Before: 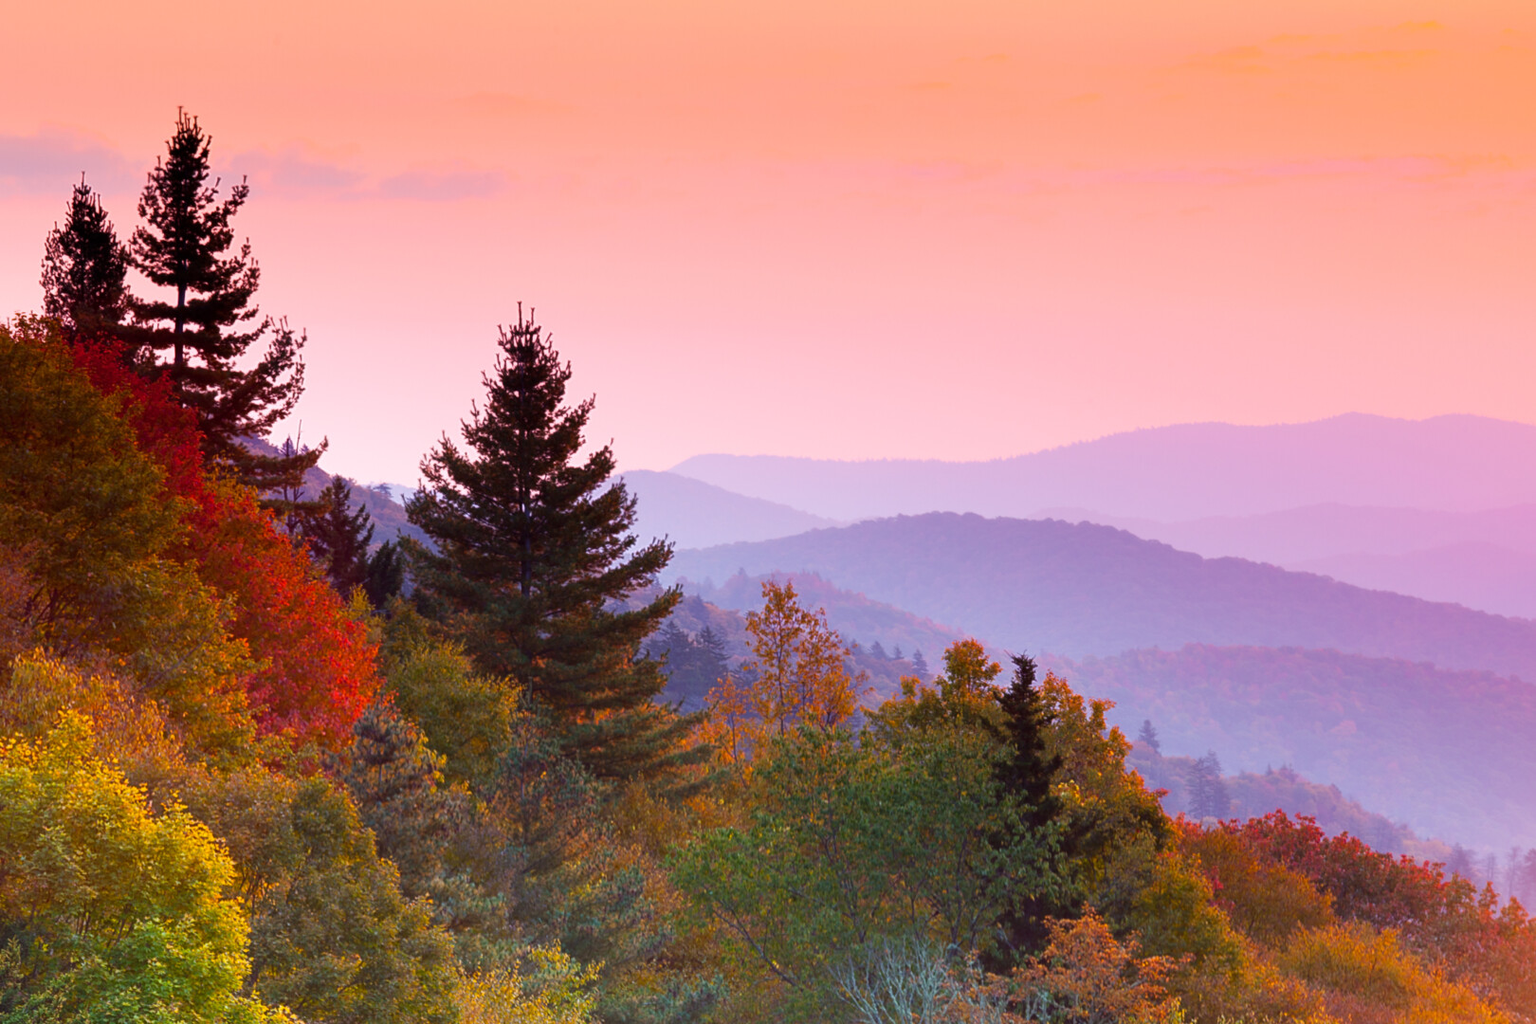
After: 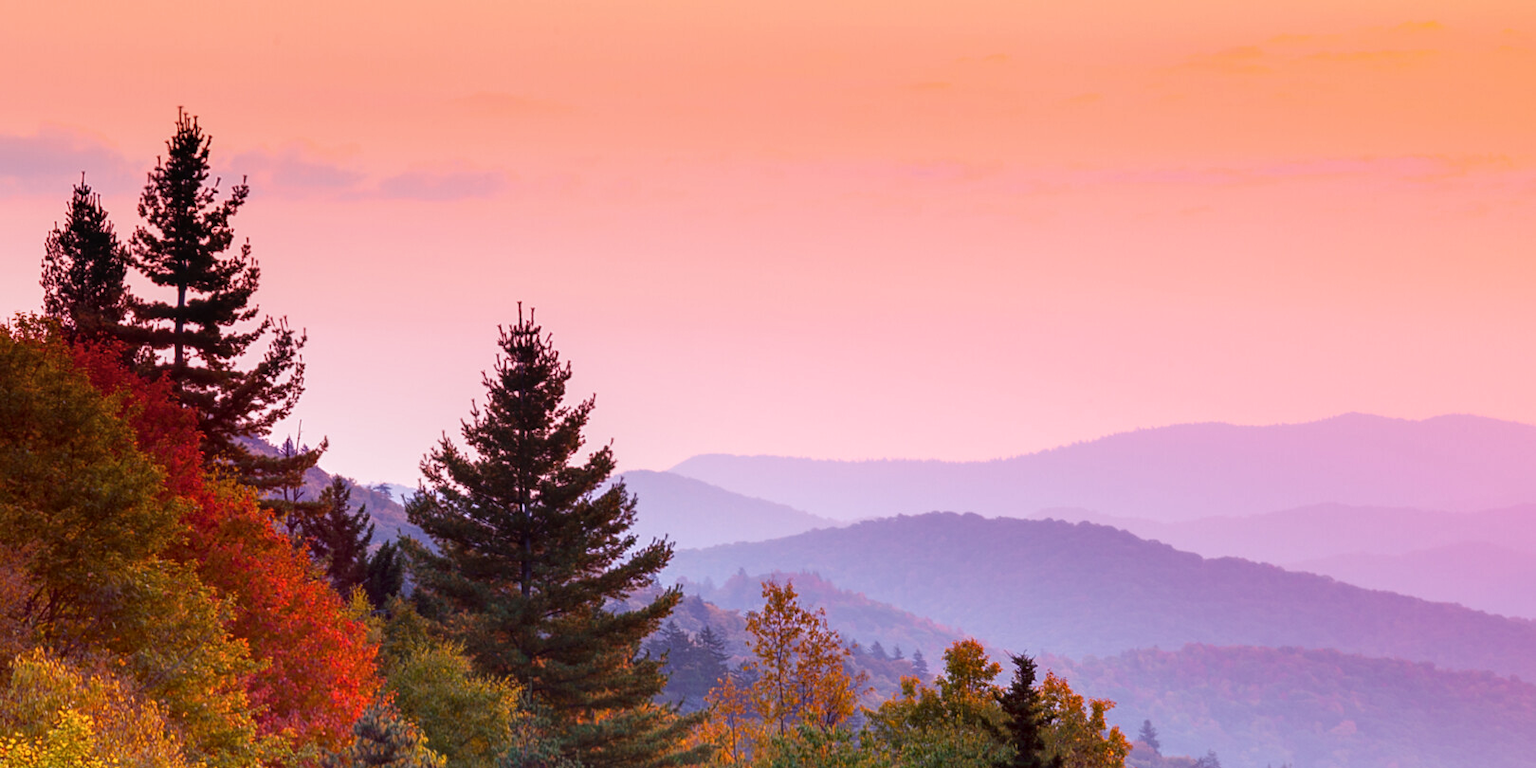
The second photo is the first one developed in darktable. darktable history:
crop: bottom 24.967%
local contrast: on, module defaults
